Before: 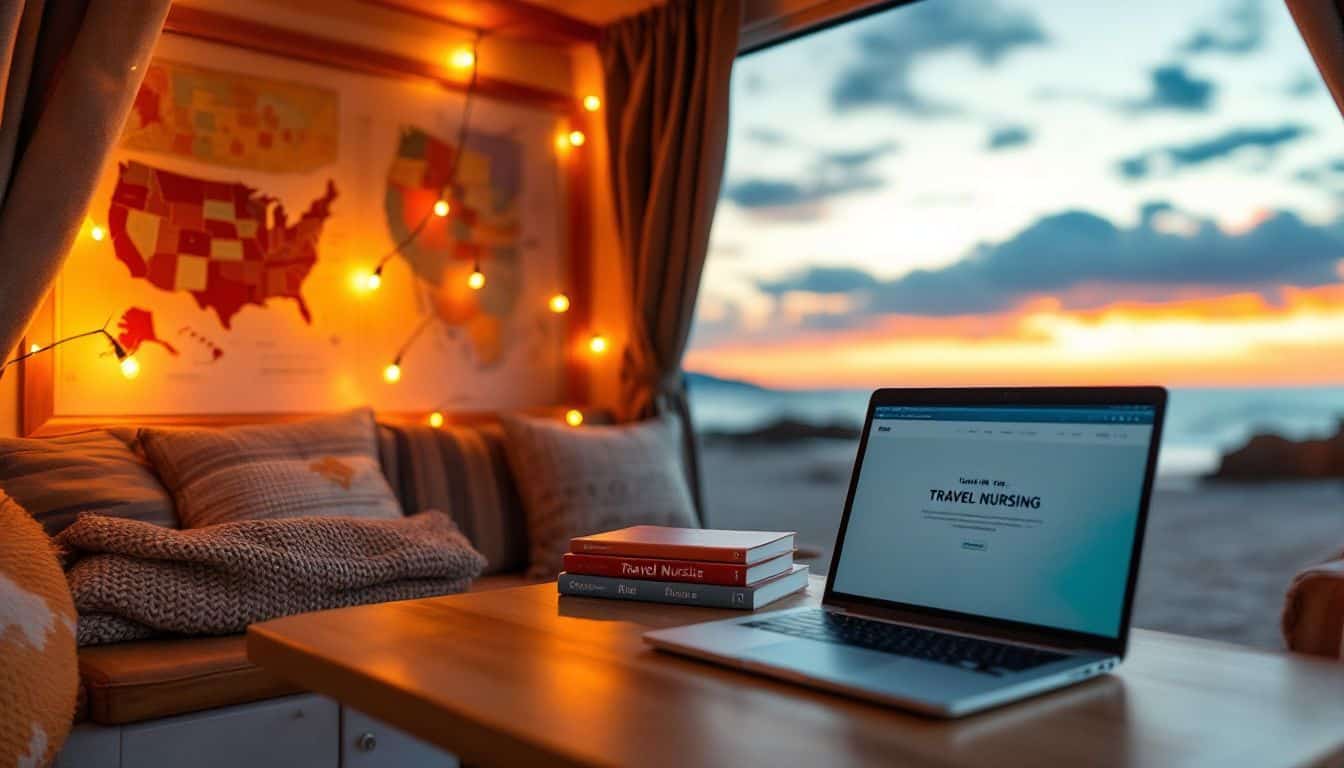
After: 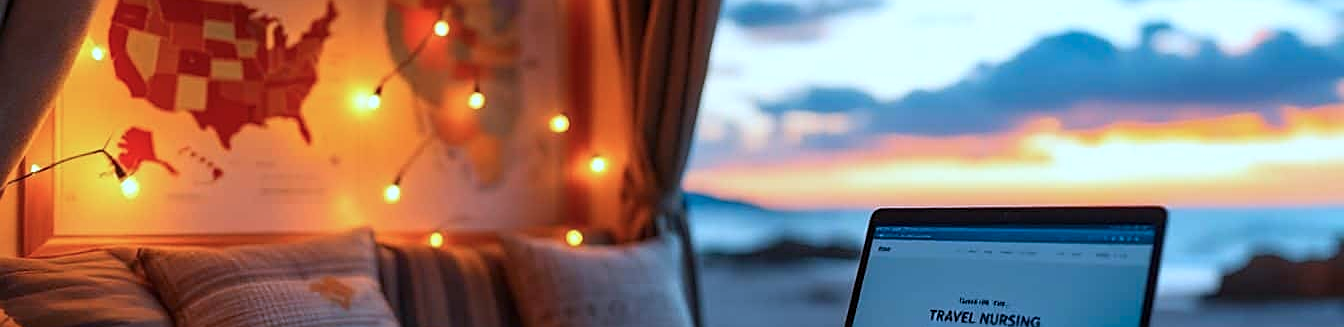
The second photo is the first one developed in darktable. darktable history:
crop and rotate: top 23.487%, bottom 33.854%
color calibration: illuminant custom, x 0.392, y 0.392, temperature 3867.06 K
sharpen: on, module defaults
